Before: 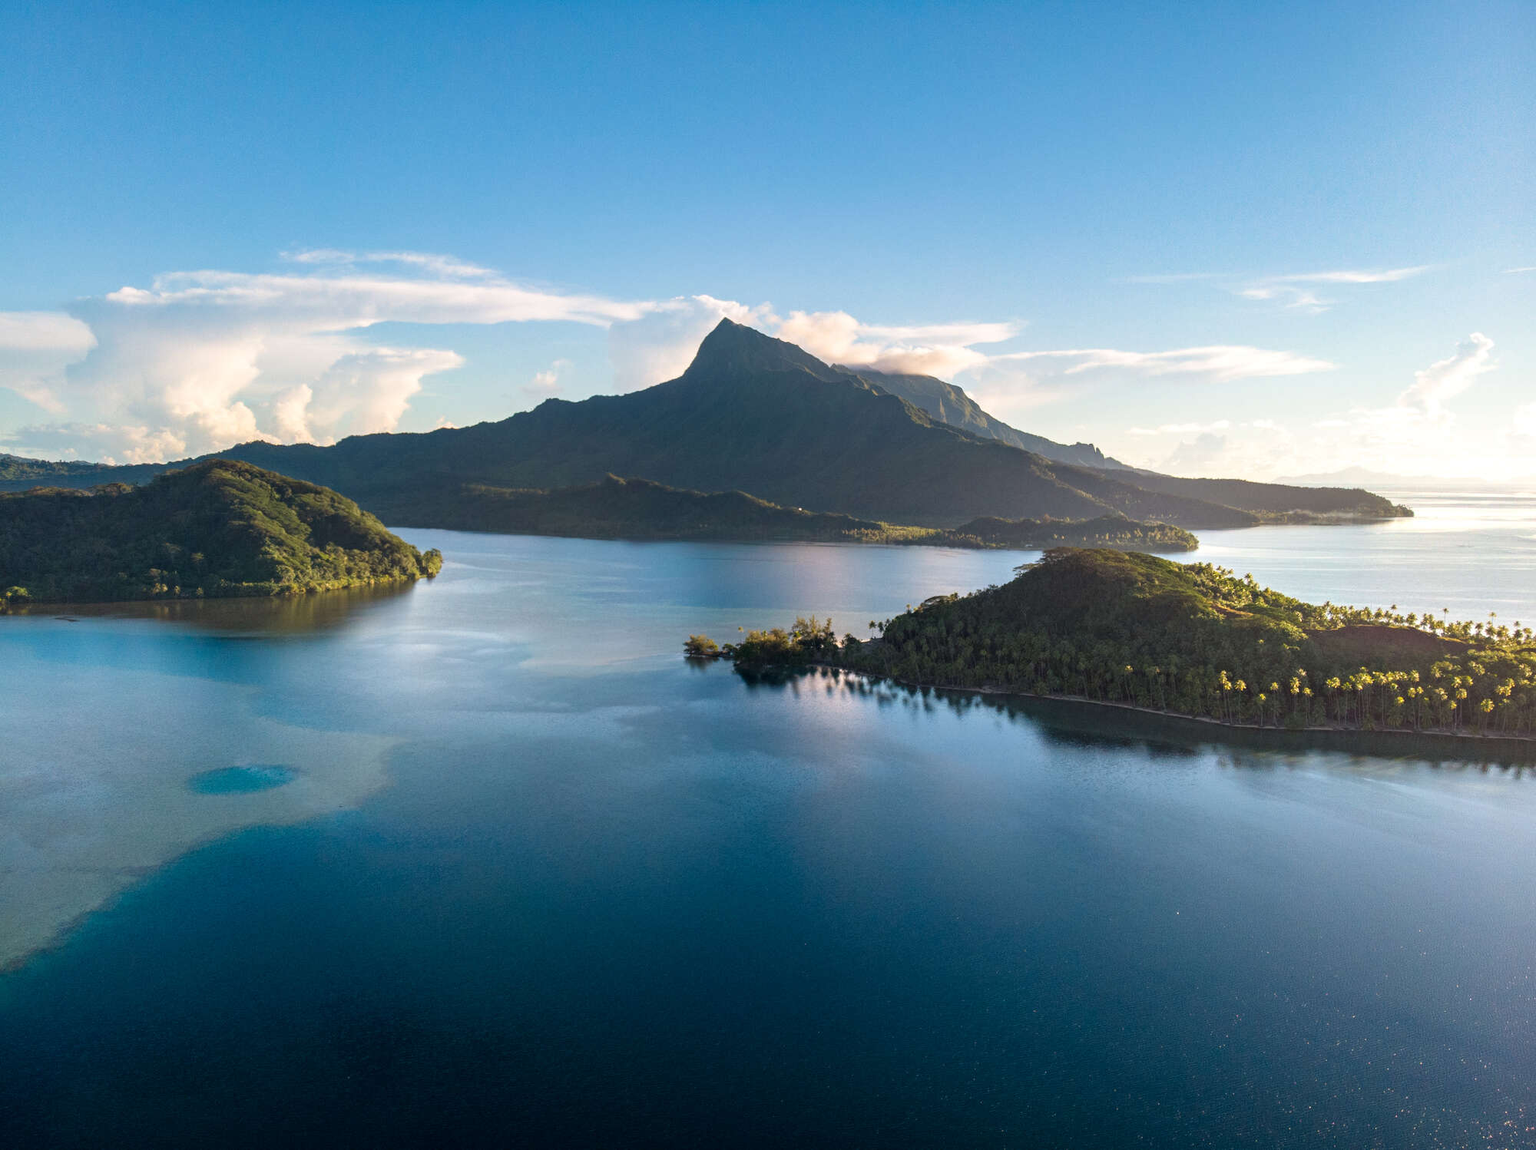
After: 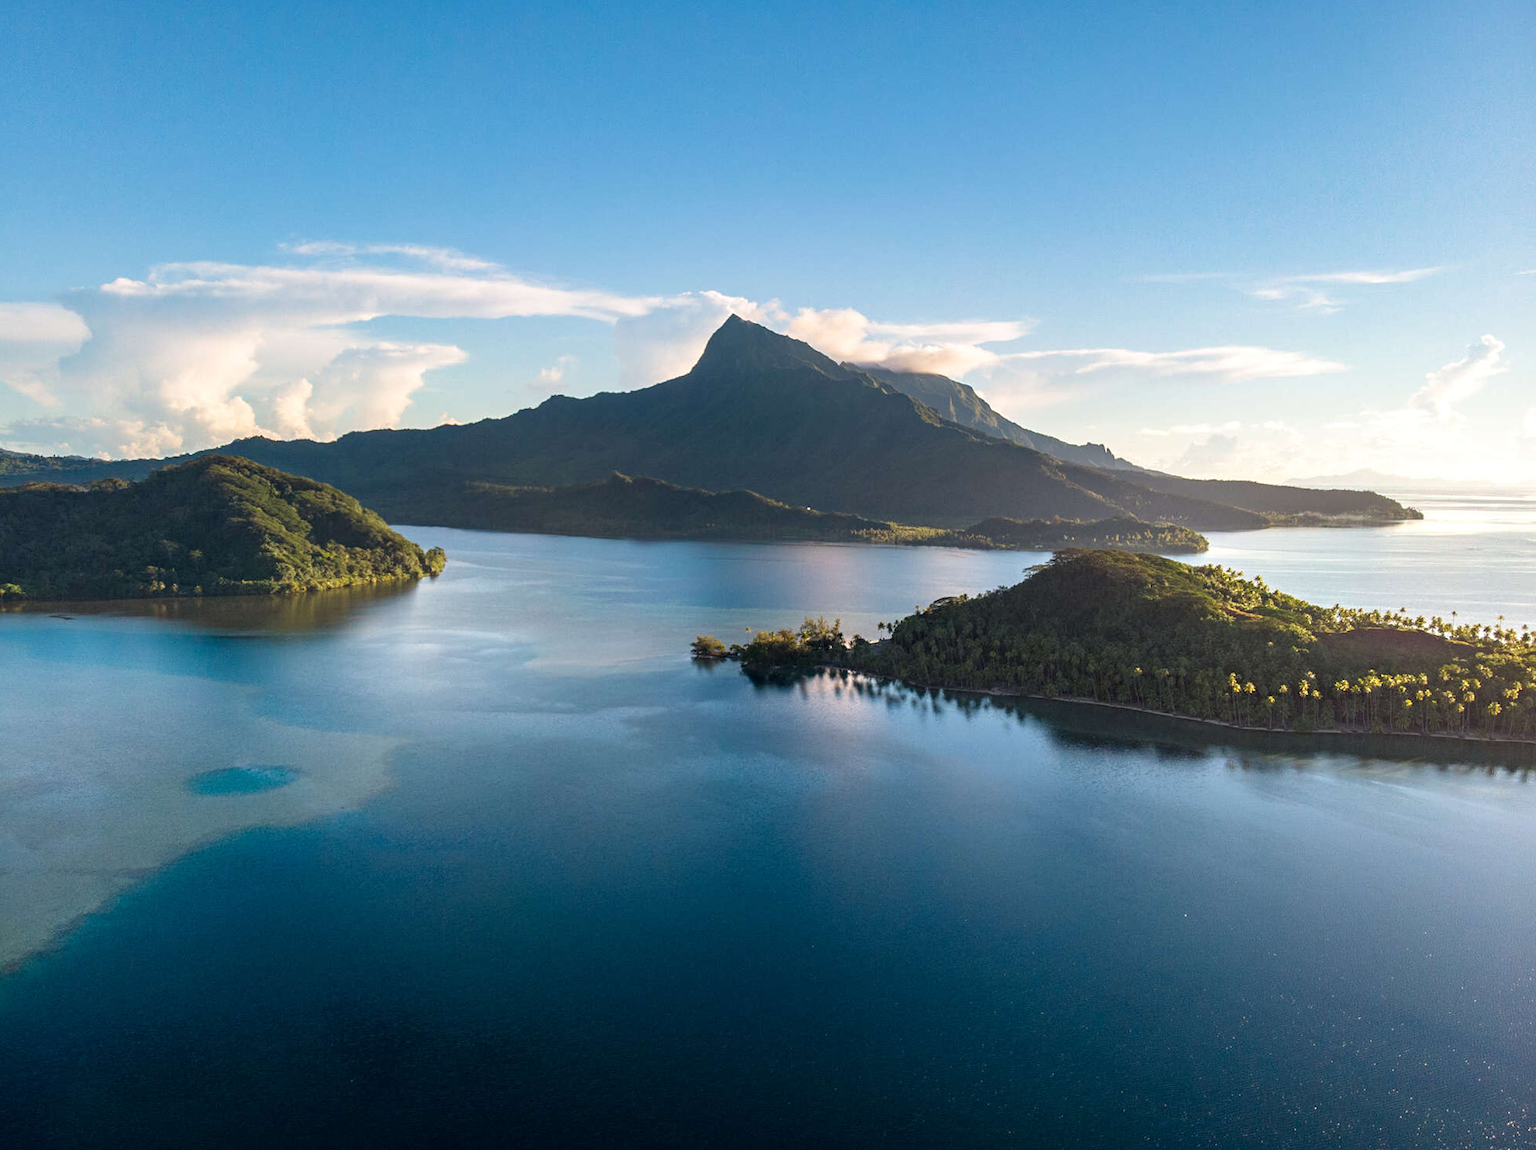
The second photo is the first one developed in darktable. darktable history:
rotate and perspective: rotation 0.174°, lens shift (vertical) 0.013, lens shift (horizontal) 0.019, shear 0.001, automatic cropping original format, crop left 0.007, crop right 0.991, crop top 0.016, crop bottom 0.997
sharpen: amount 0.2
